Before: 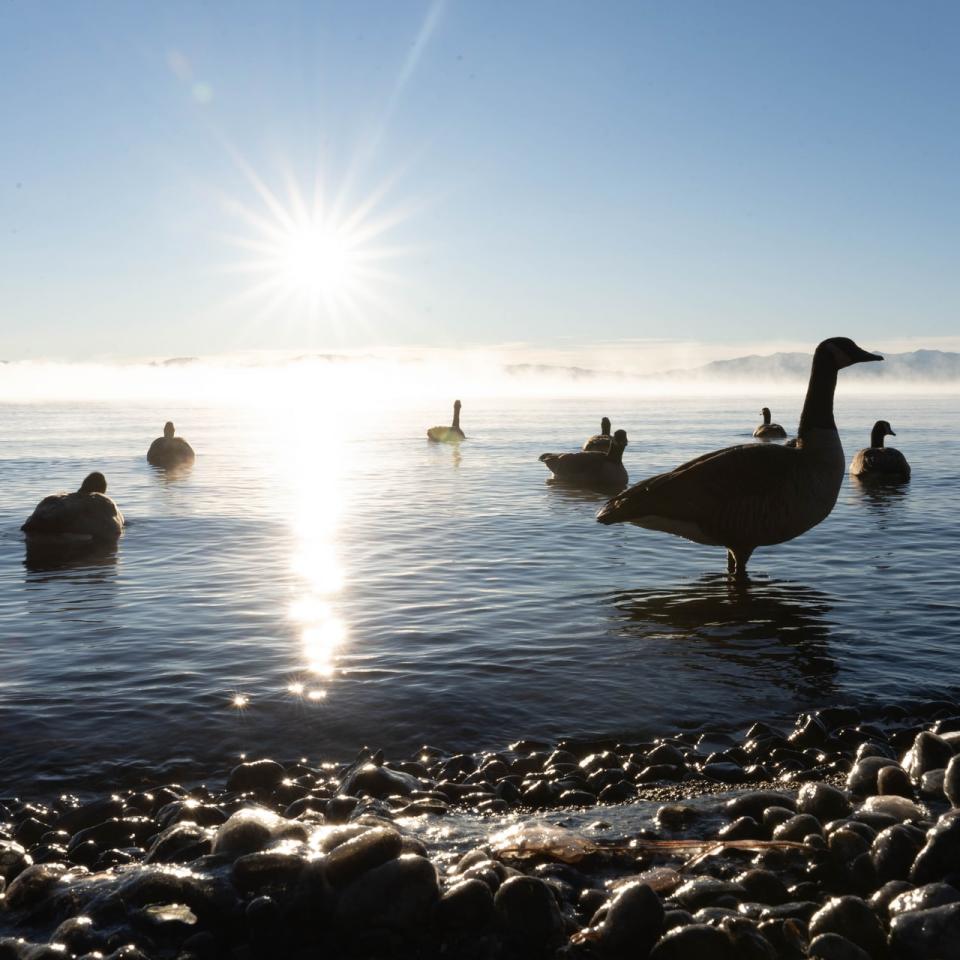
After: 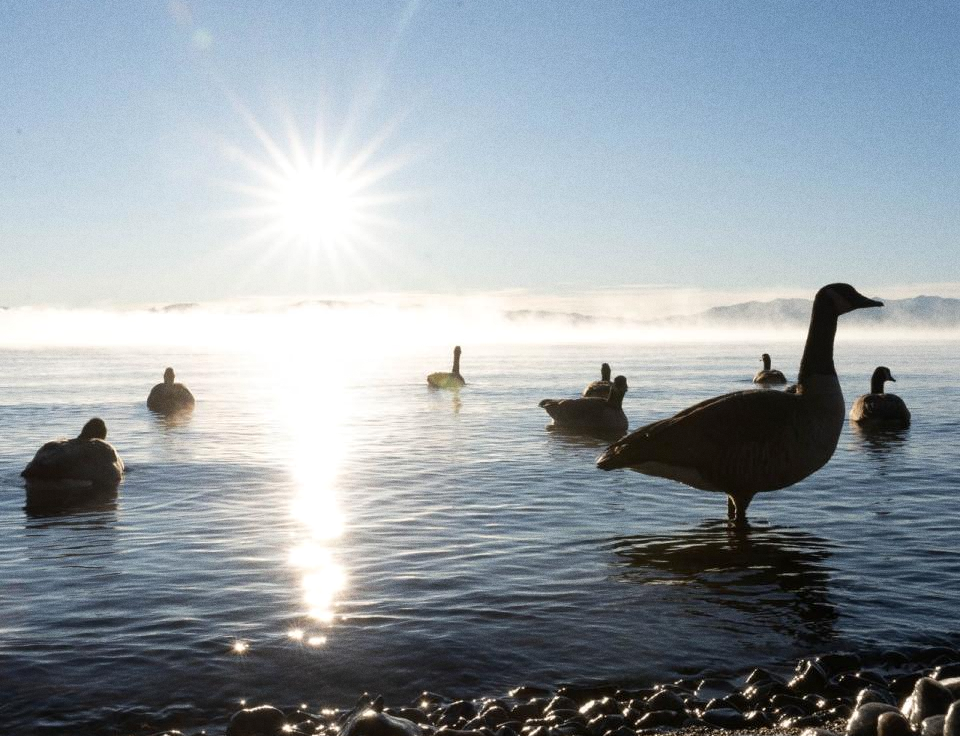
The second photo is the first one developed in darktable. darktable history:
crop: top 5.667%, bottom 17.637%
local contrast: mode bilateral grid, contrast 20, coarseness 50, detail 120%, midtone range 0.2
grain: coarseness 0.09 ISO
